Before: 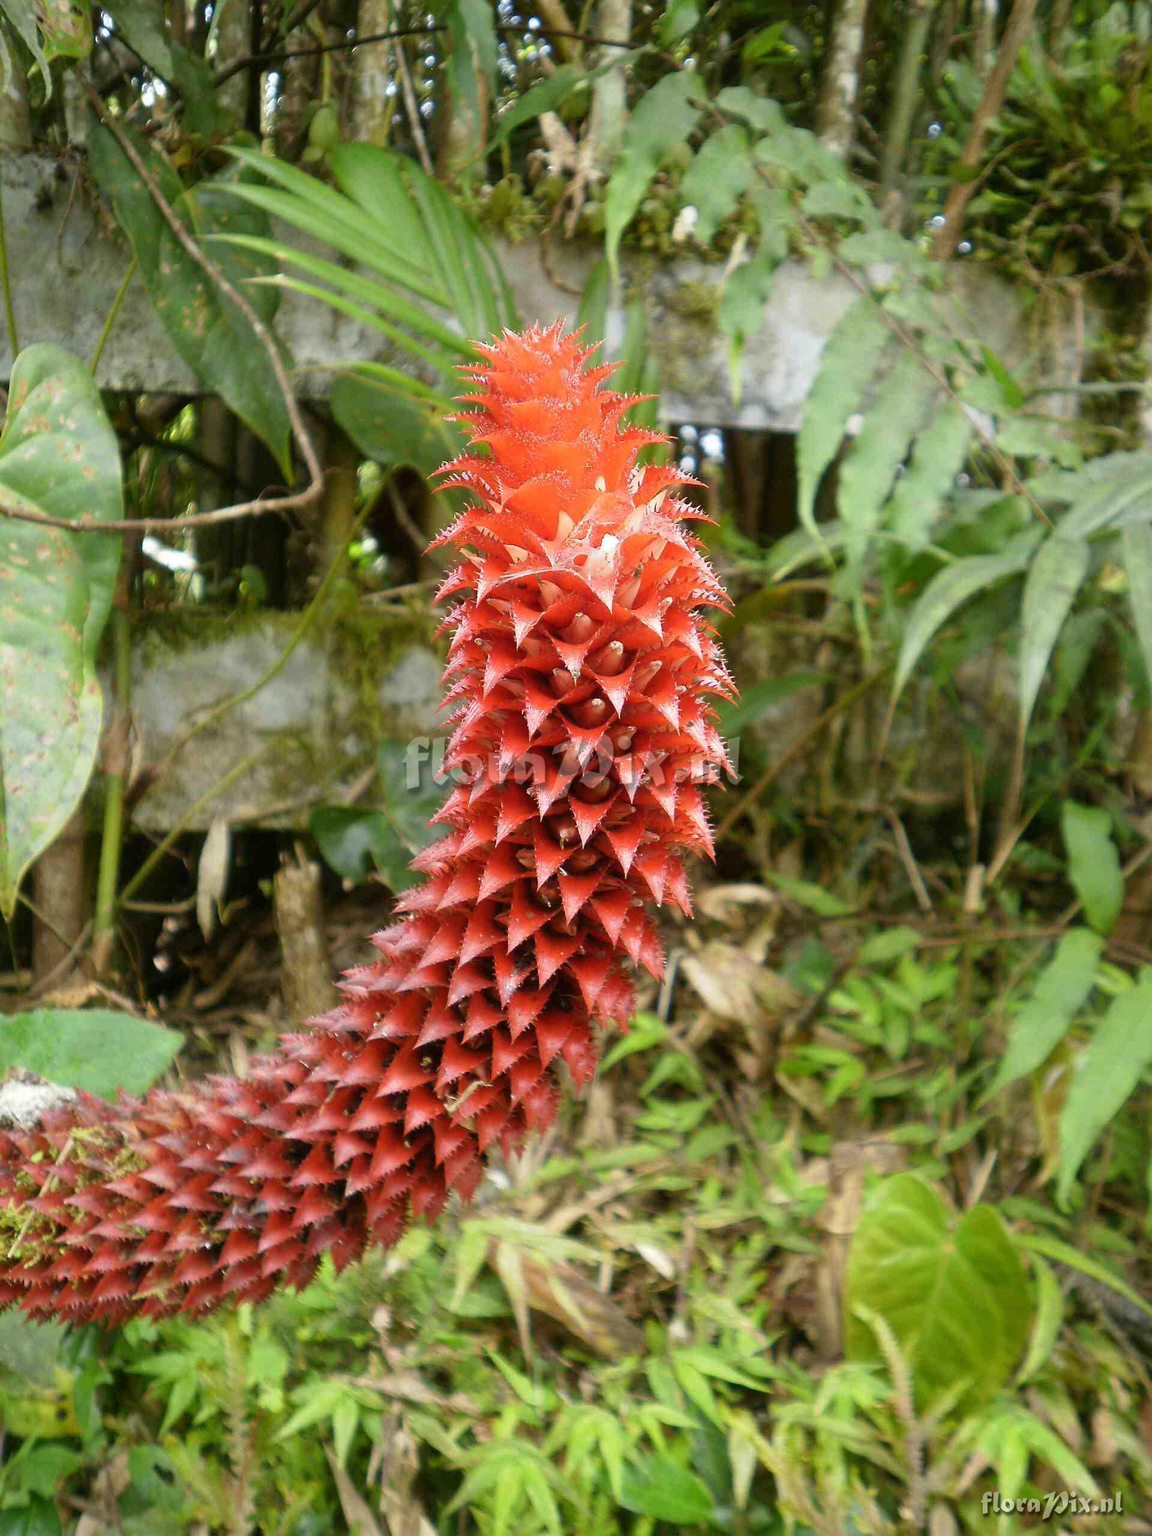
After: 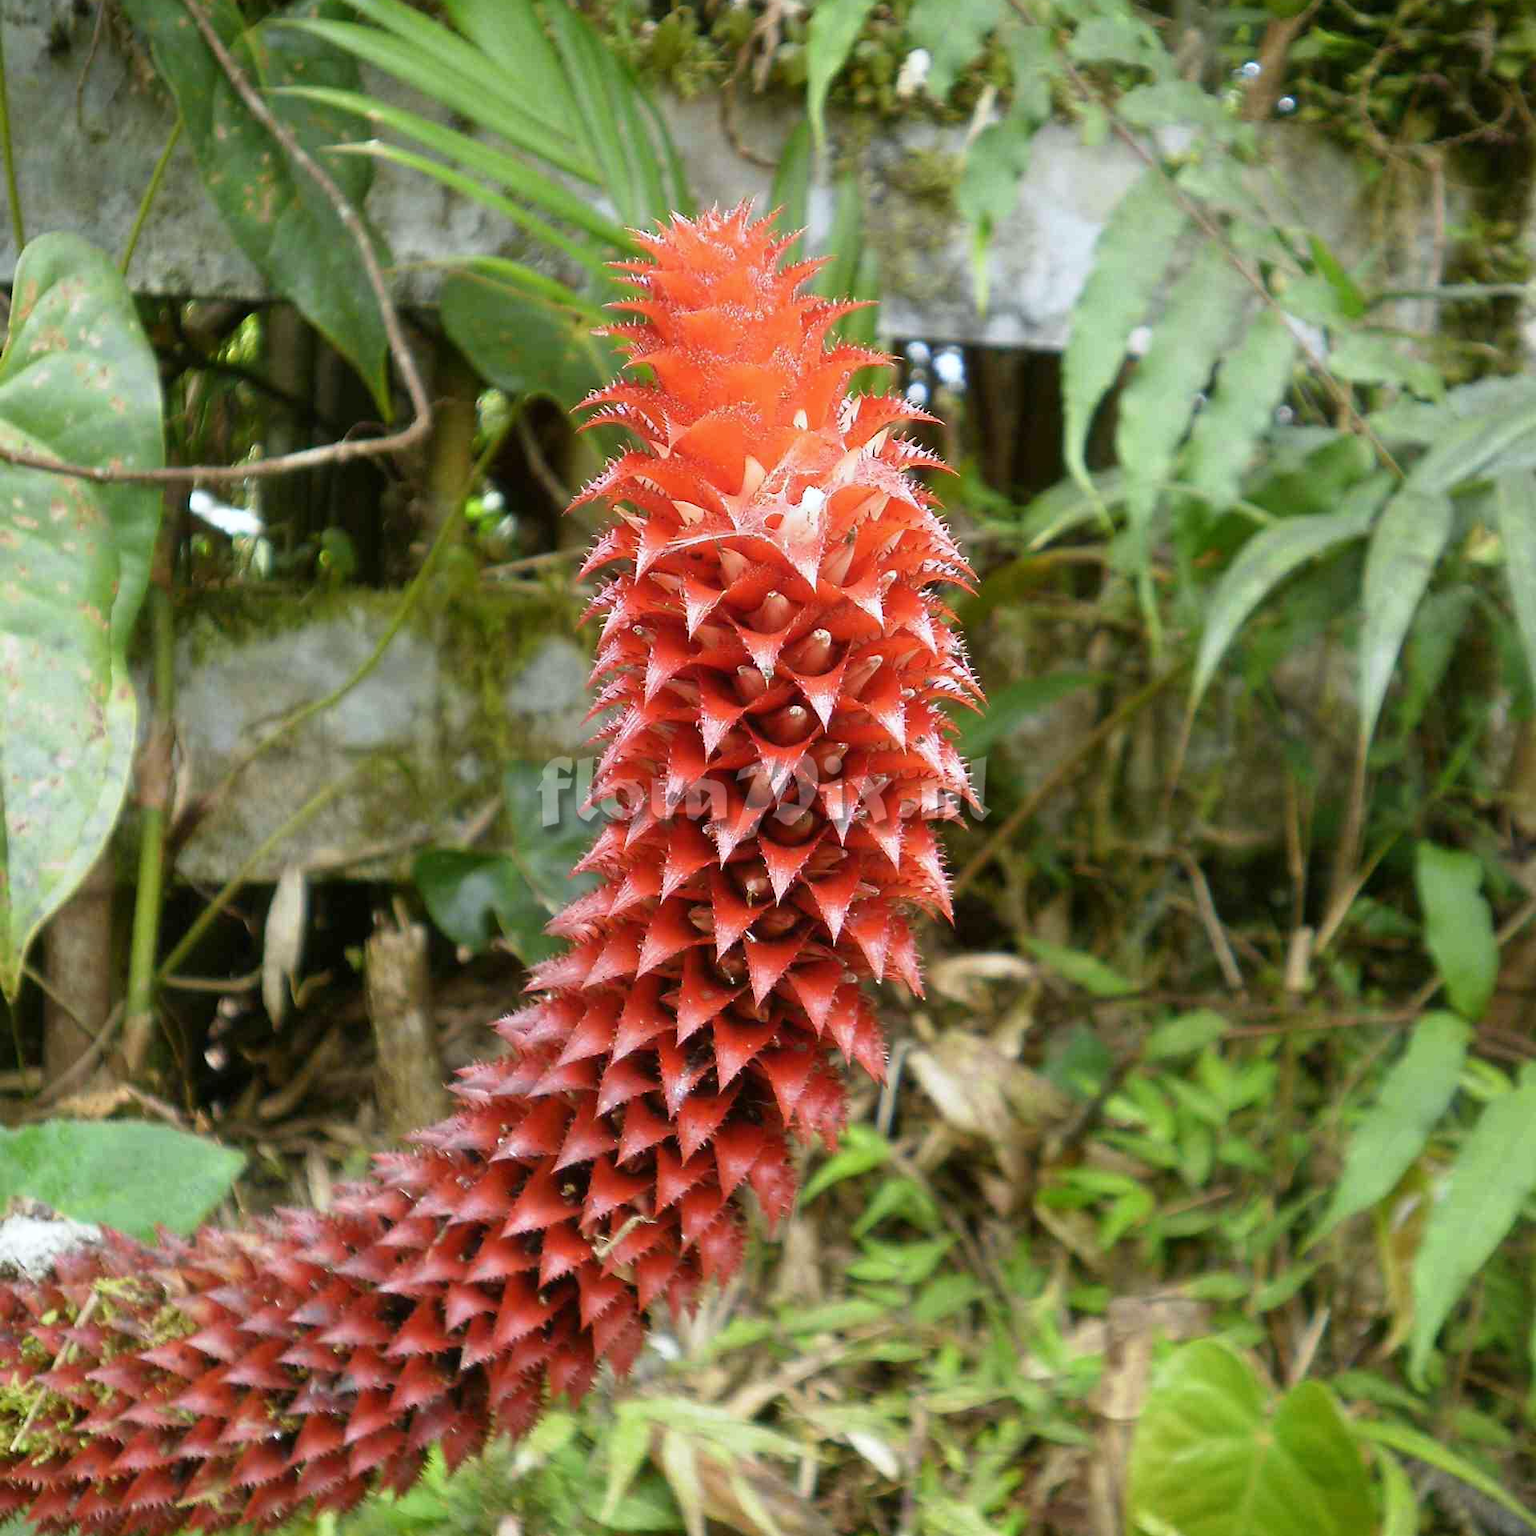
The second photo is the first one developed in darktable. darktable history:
shadows and highlights: shadows 0, highlights 40
white balance: red 0.974, blue 1.044
crop: top 11.038%, bottom 13.962%
